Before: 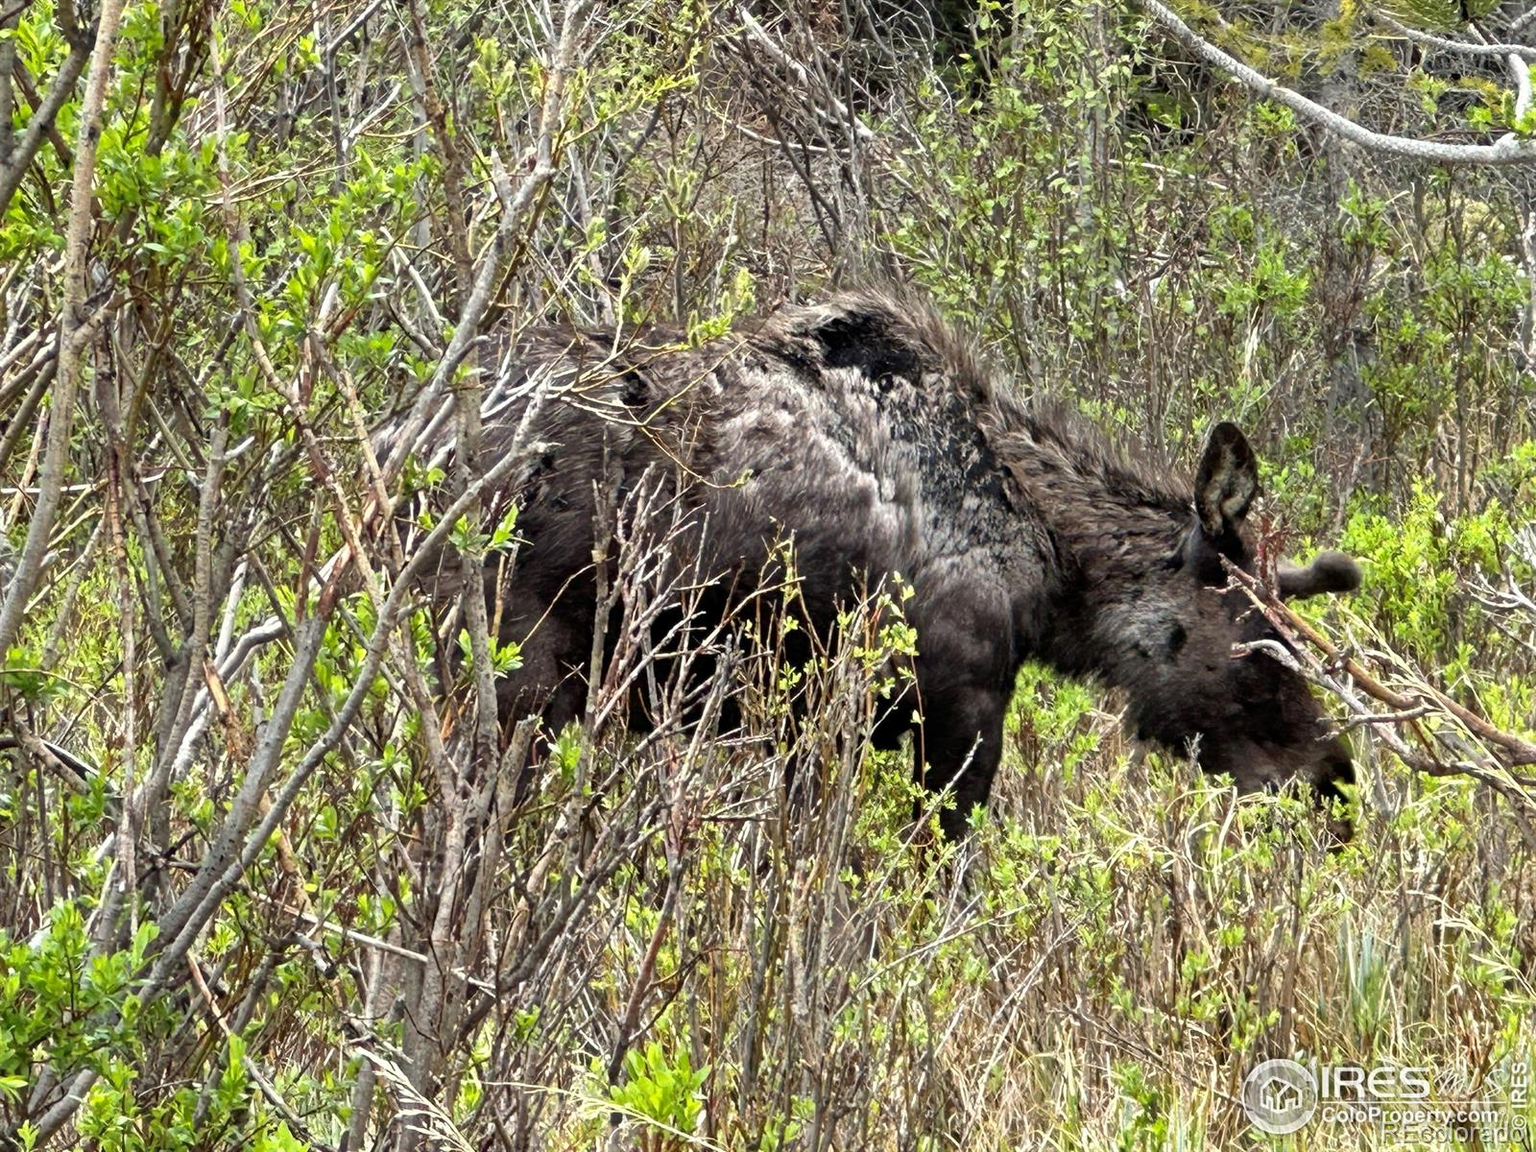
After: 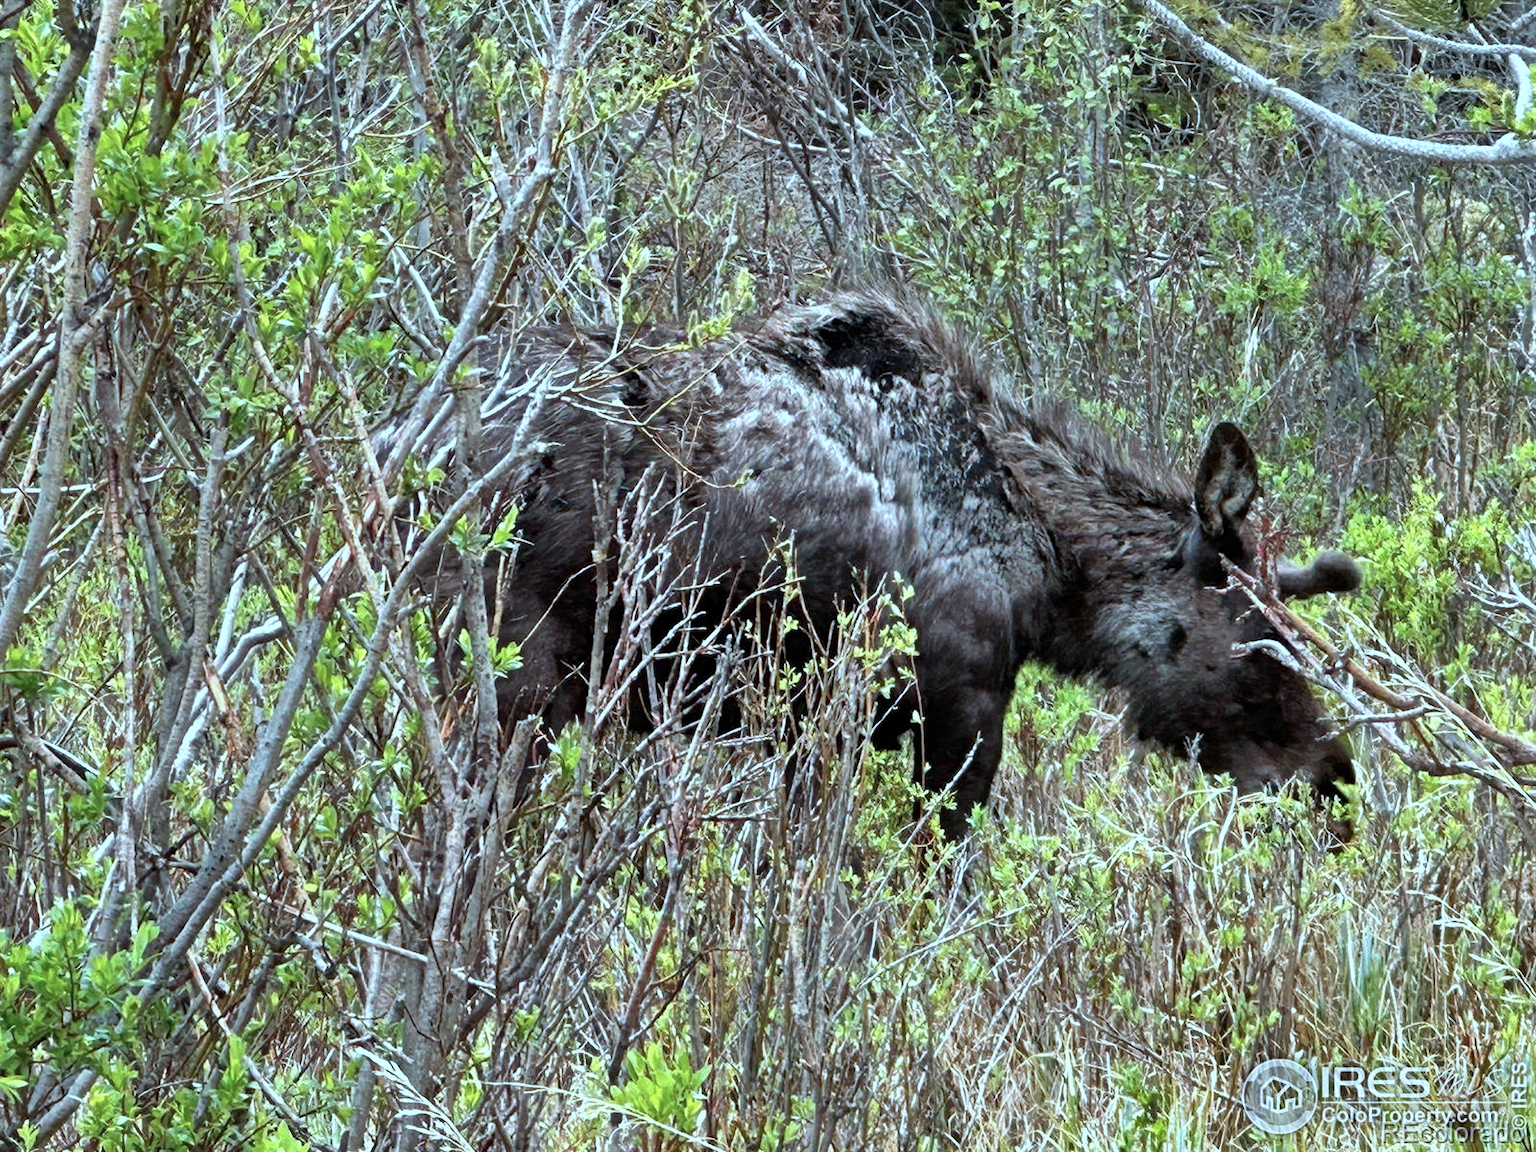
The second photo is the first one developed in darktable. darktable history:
color correction: highlights a* -8.79, highlights b* -23.8
shadows and highlights: radius 131.21, soften with gaussian
